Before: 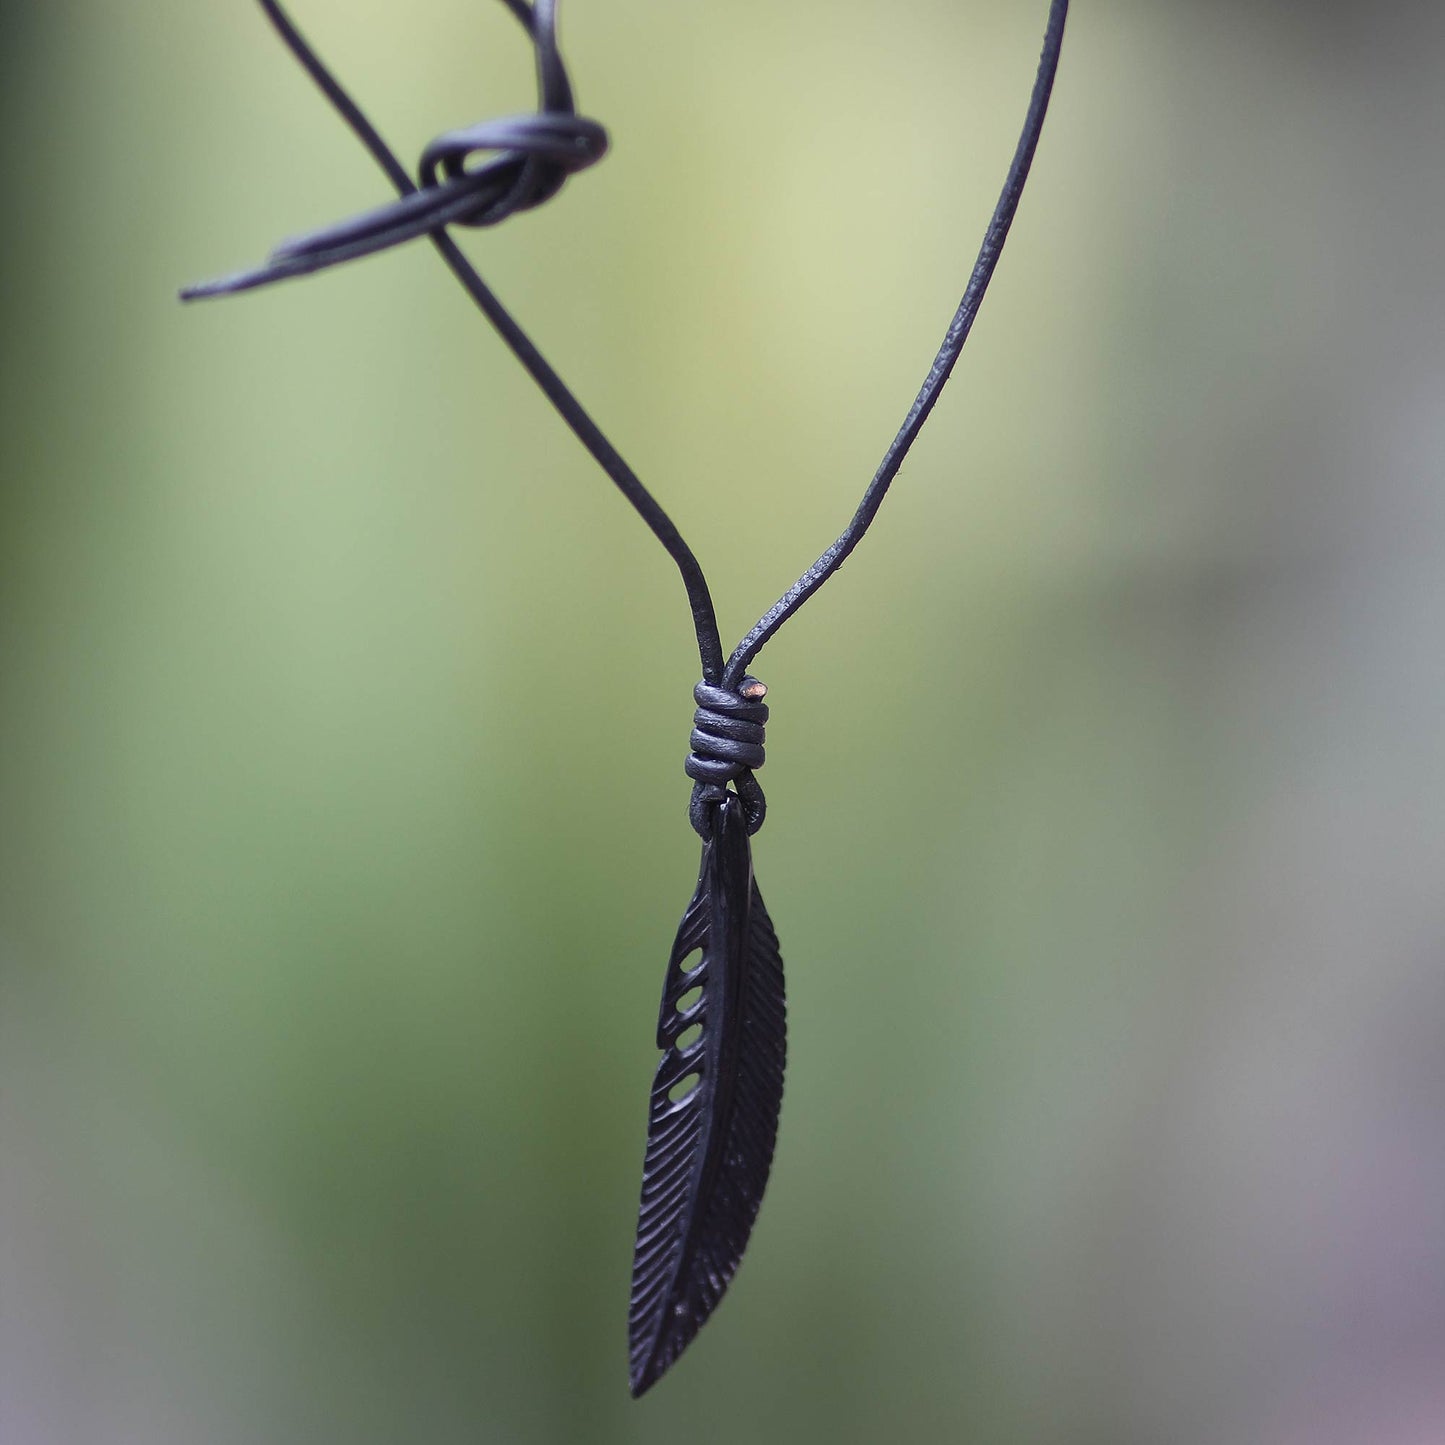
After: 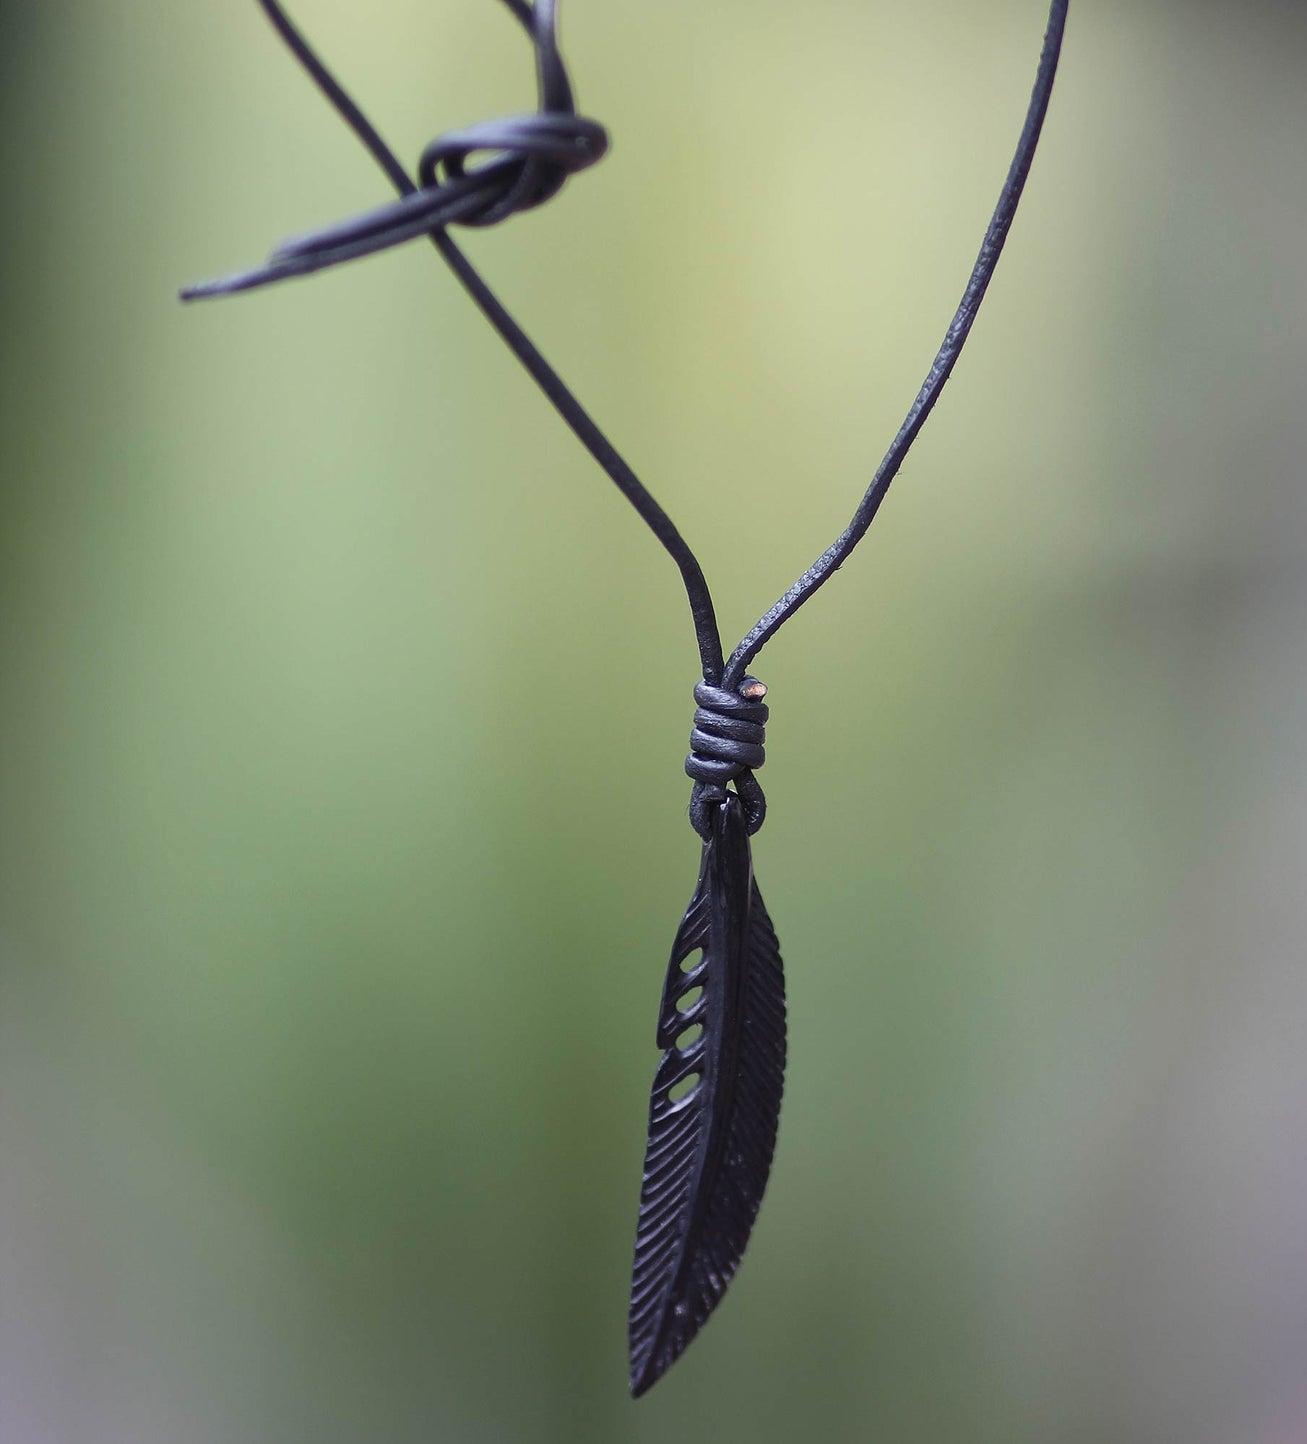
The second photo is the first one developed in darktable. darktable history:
crop: right 9.484%, bottom 0.021%
tone equalizer: edges refinement/feathering 500, mask exposure compensation -1.57 EV, preserve details guided filter
